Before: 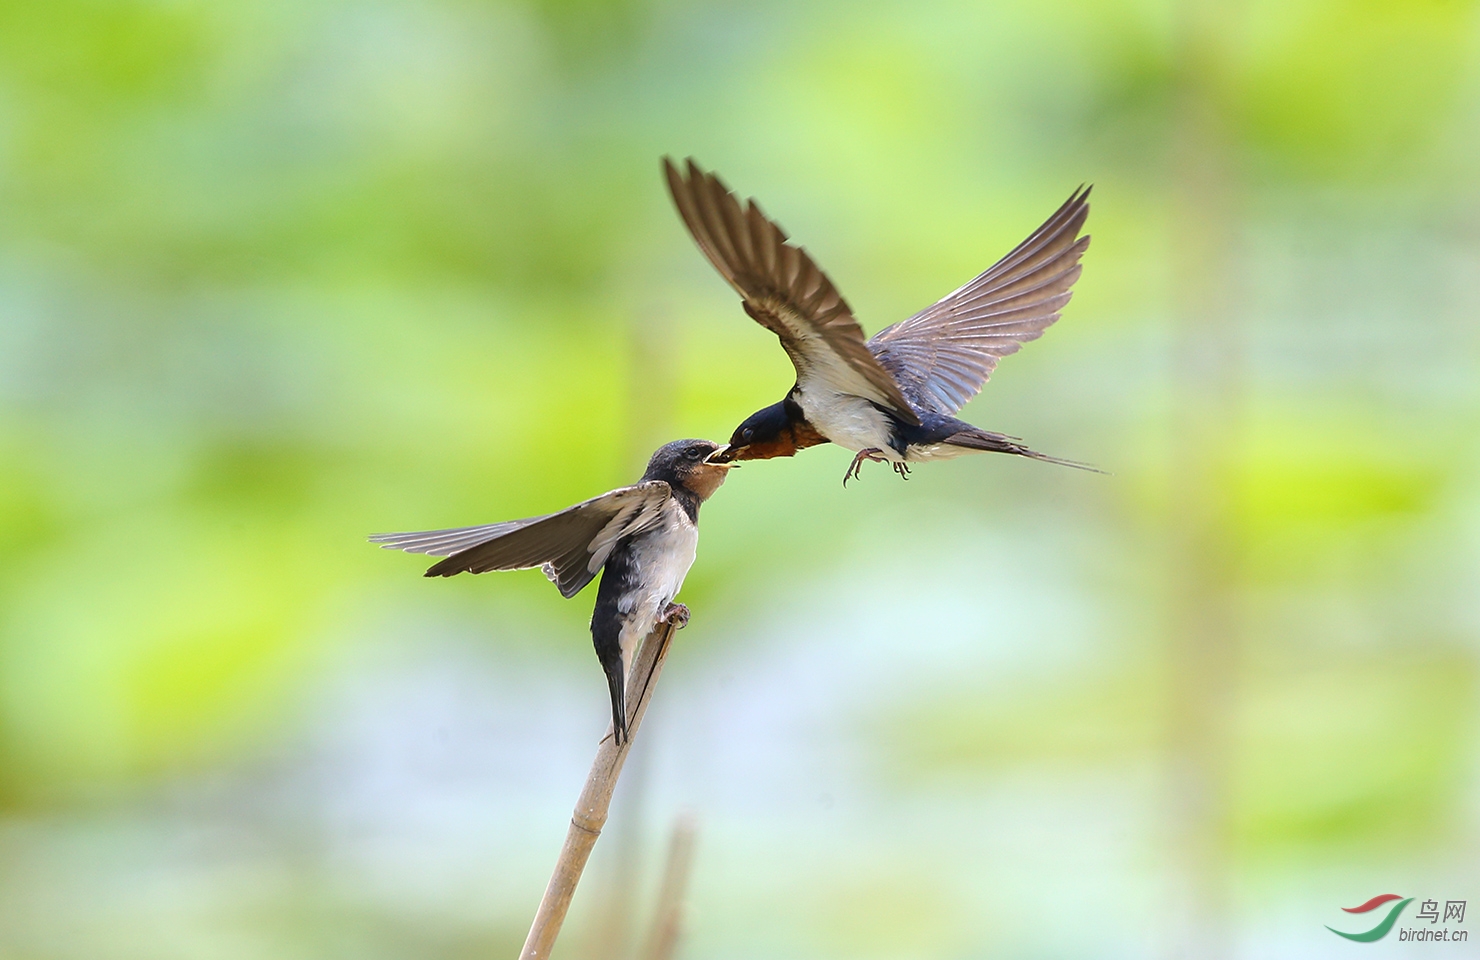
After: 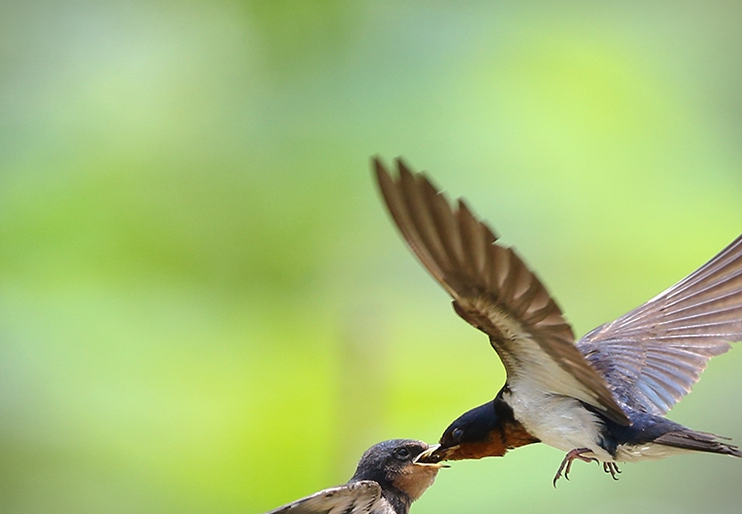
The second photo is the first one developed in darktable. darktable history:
crop: left 19.625%, right 30.223%, bottom 46.401%
vignetting: fall-off start 99.5%, width/height ratio 1.323
